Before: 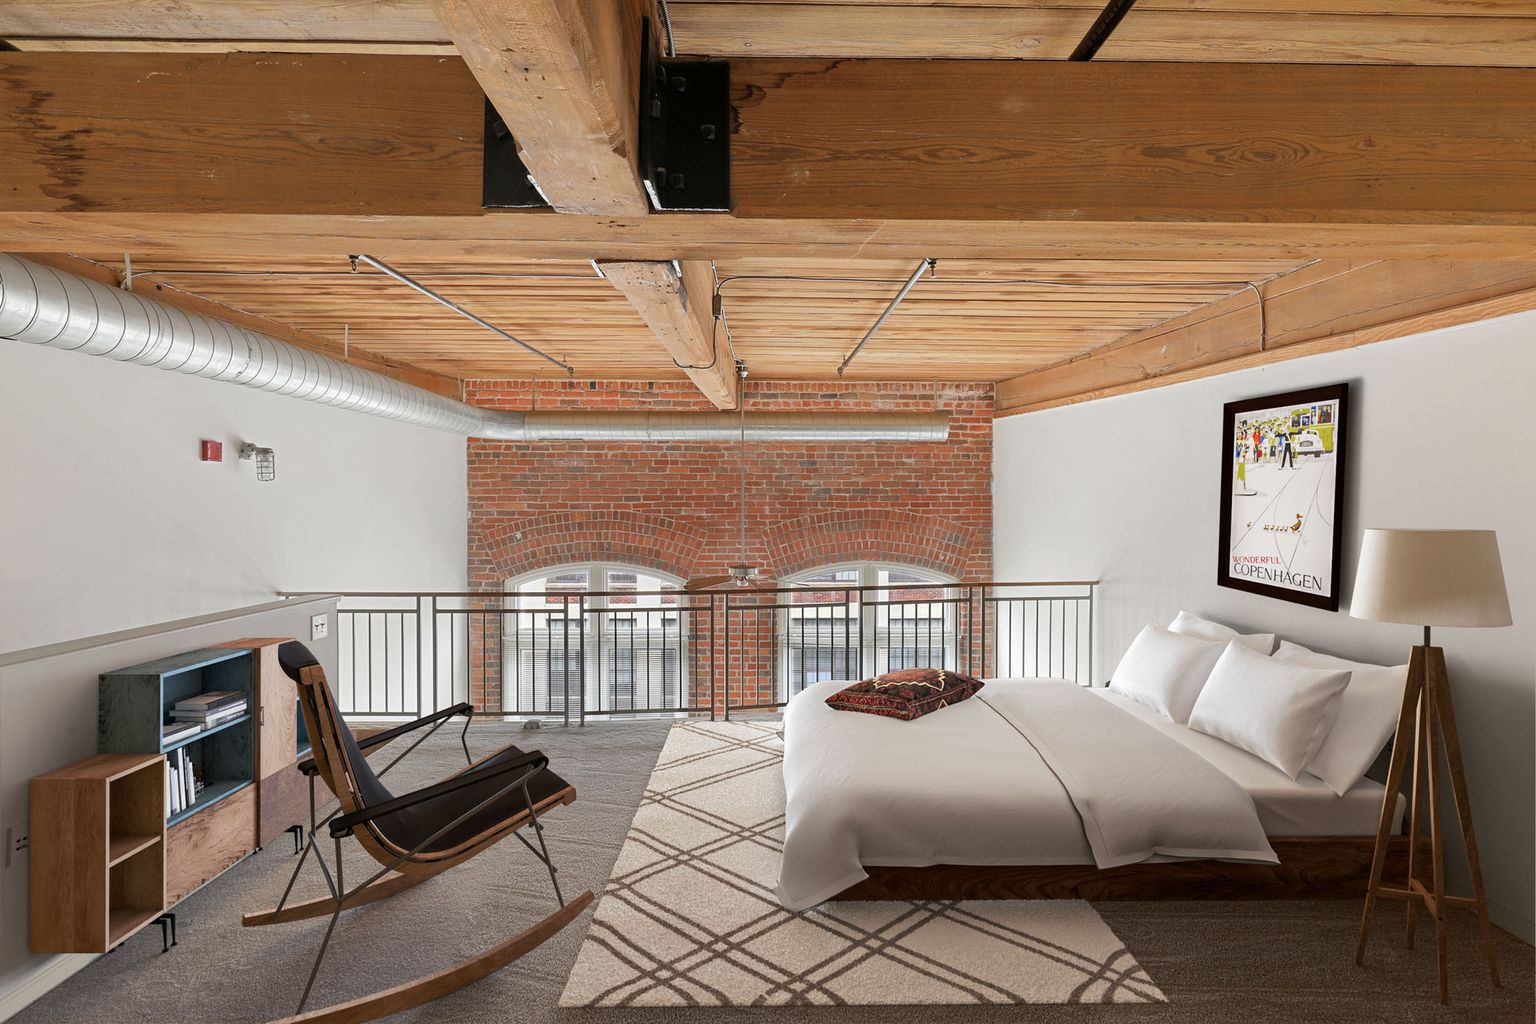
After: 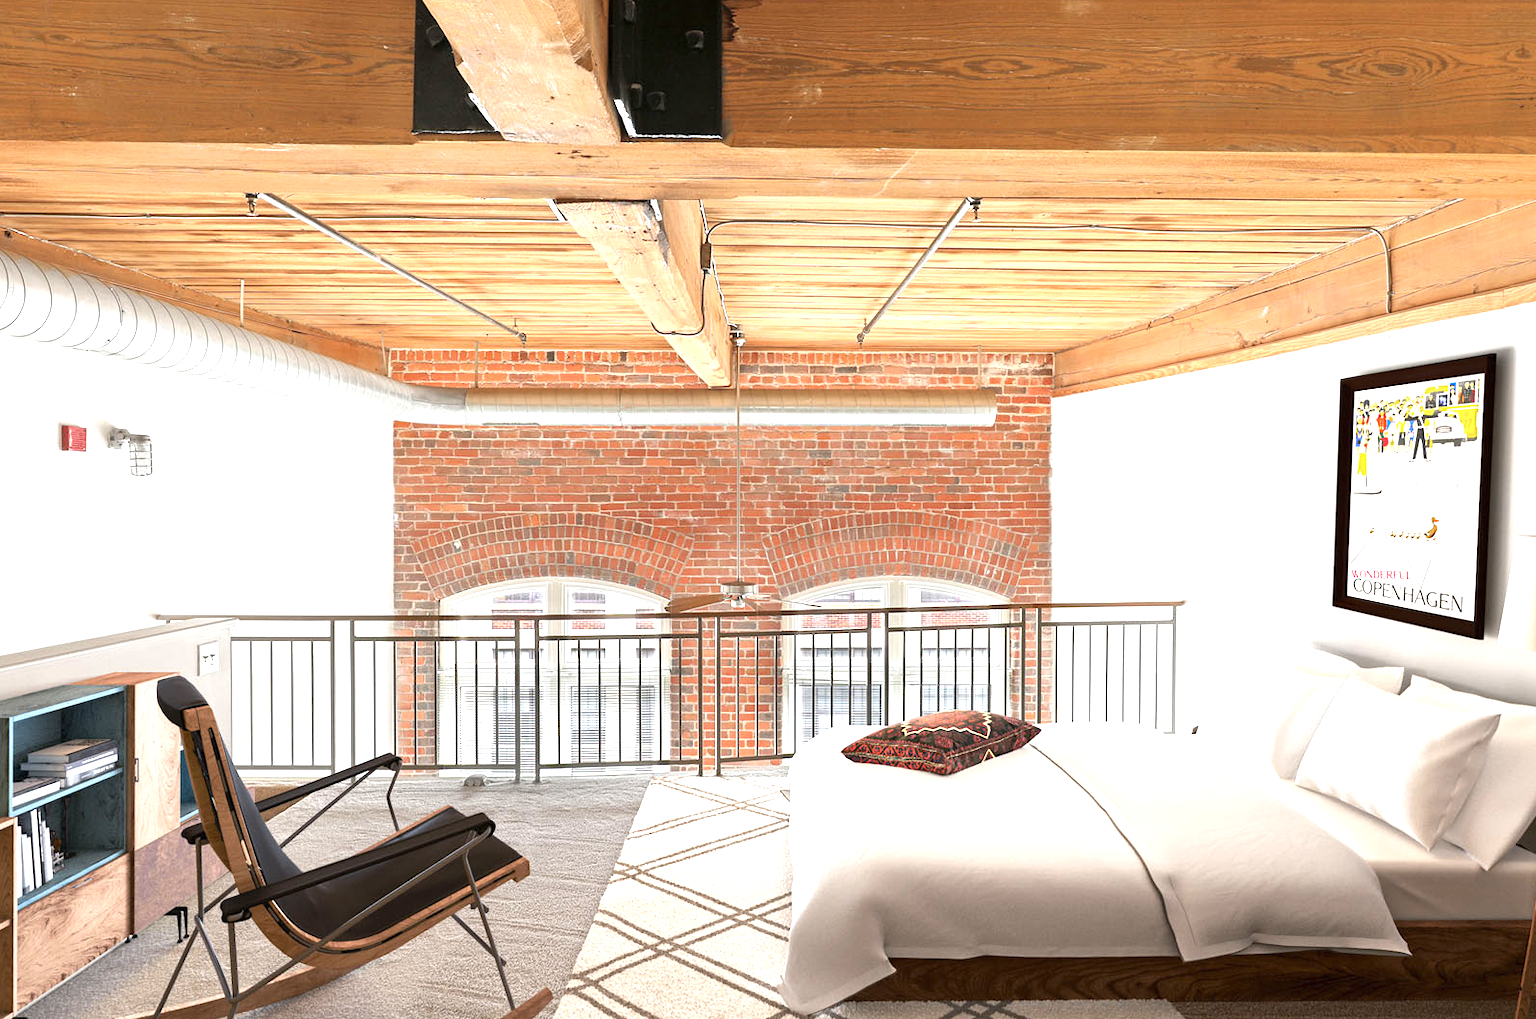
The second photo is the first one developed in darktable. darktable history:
crop and rotate: left 9.97%, top 9.877%, right 10.081%, bottom 10.504%
exposure: black level correction 0, exposure 1.199 EV, compensate highlight preservation false
